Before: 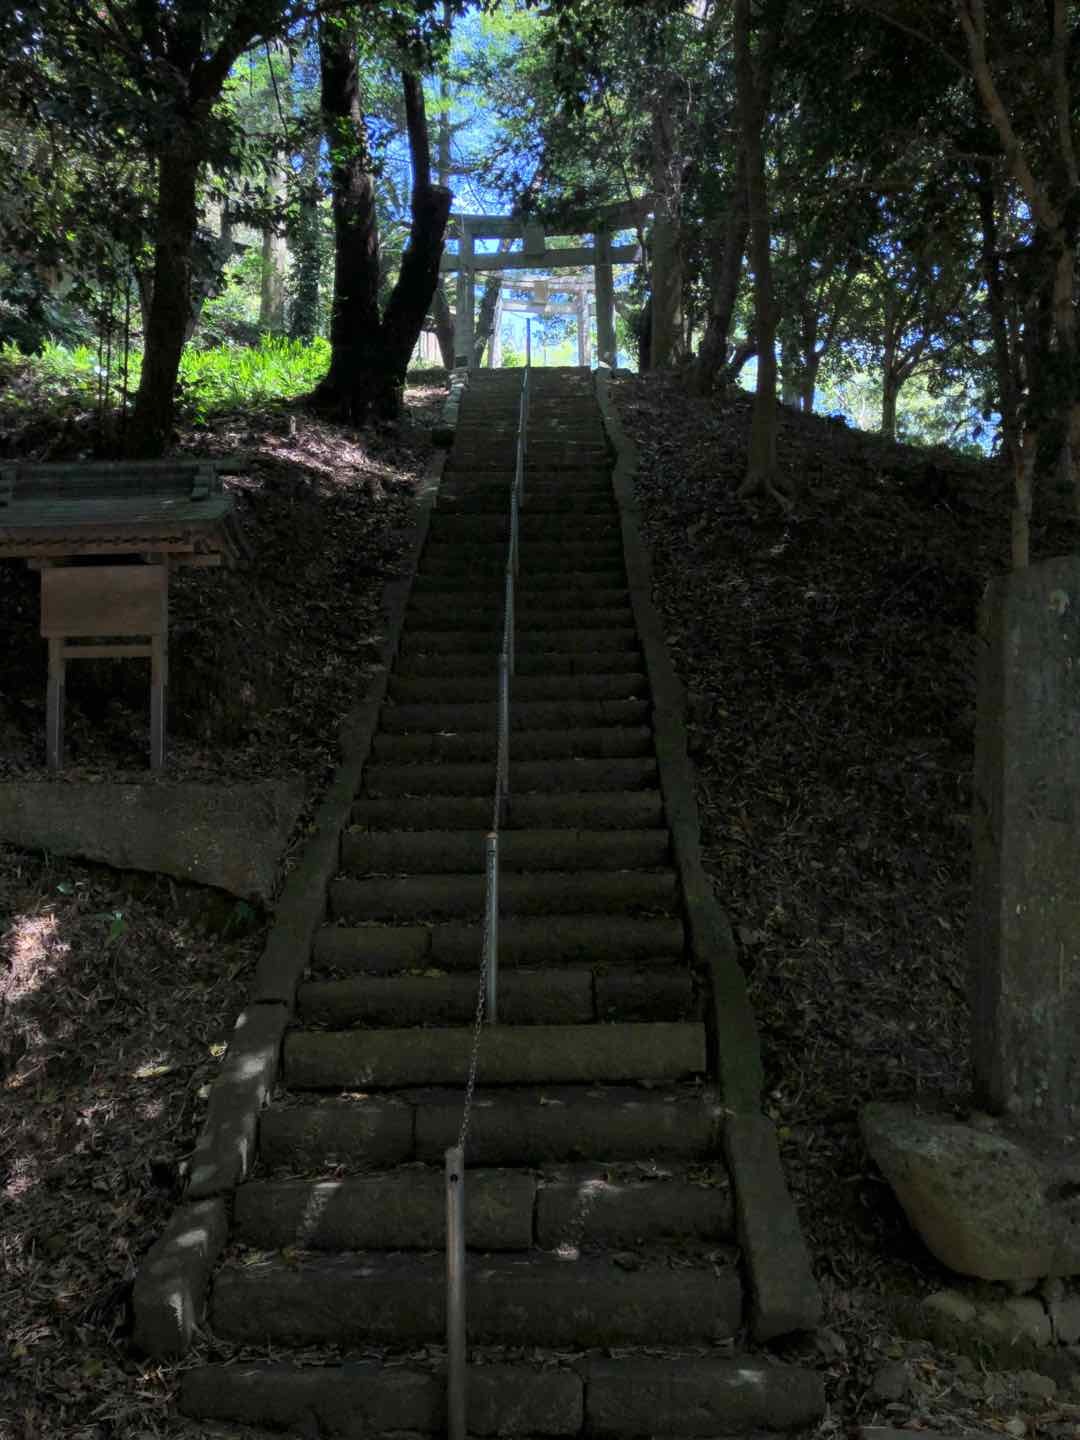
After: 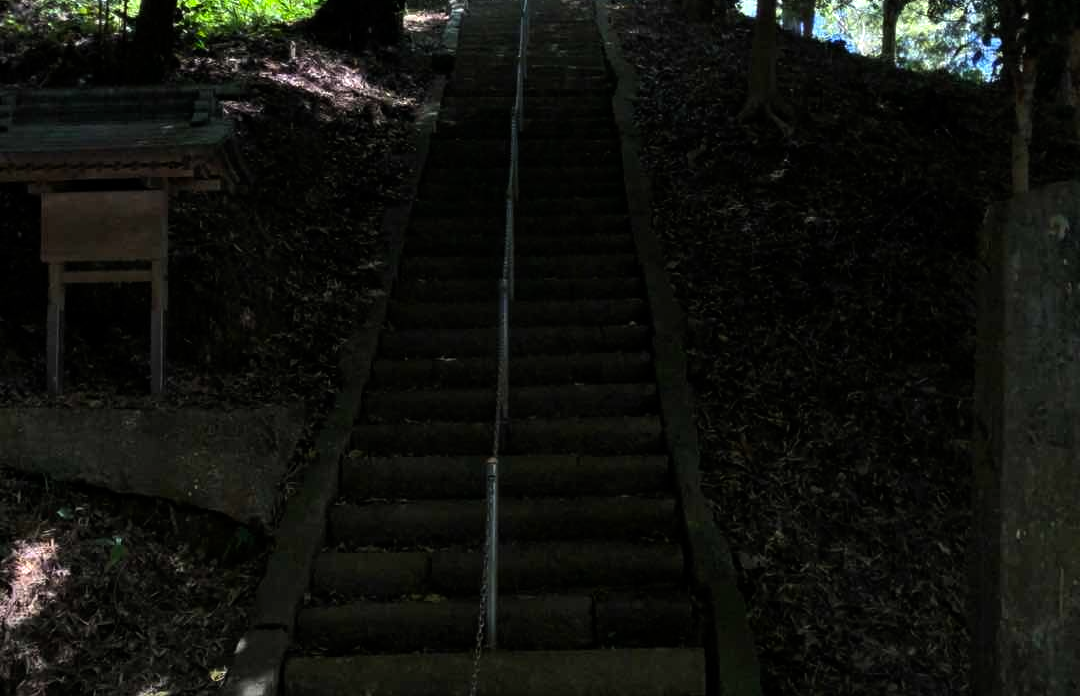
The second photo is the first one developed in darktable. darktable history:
color balance rgb: shadows lift › luminance -10%, power › luminance -9%, linear chroma grading › global chroma 10%, global vibrance 10%, contrast 15%, saturation formula JzAzBz (2021)
crop and rotate: top 26.056%, bottom 25.543%
